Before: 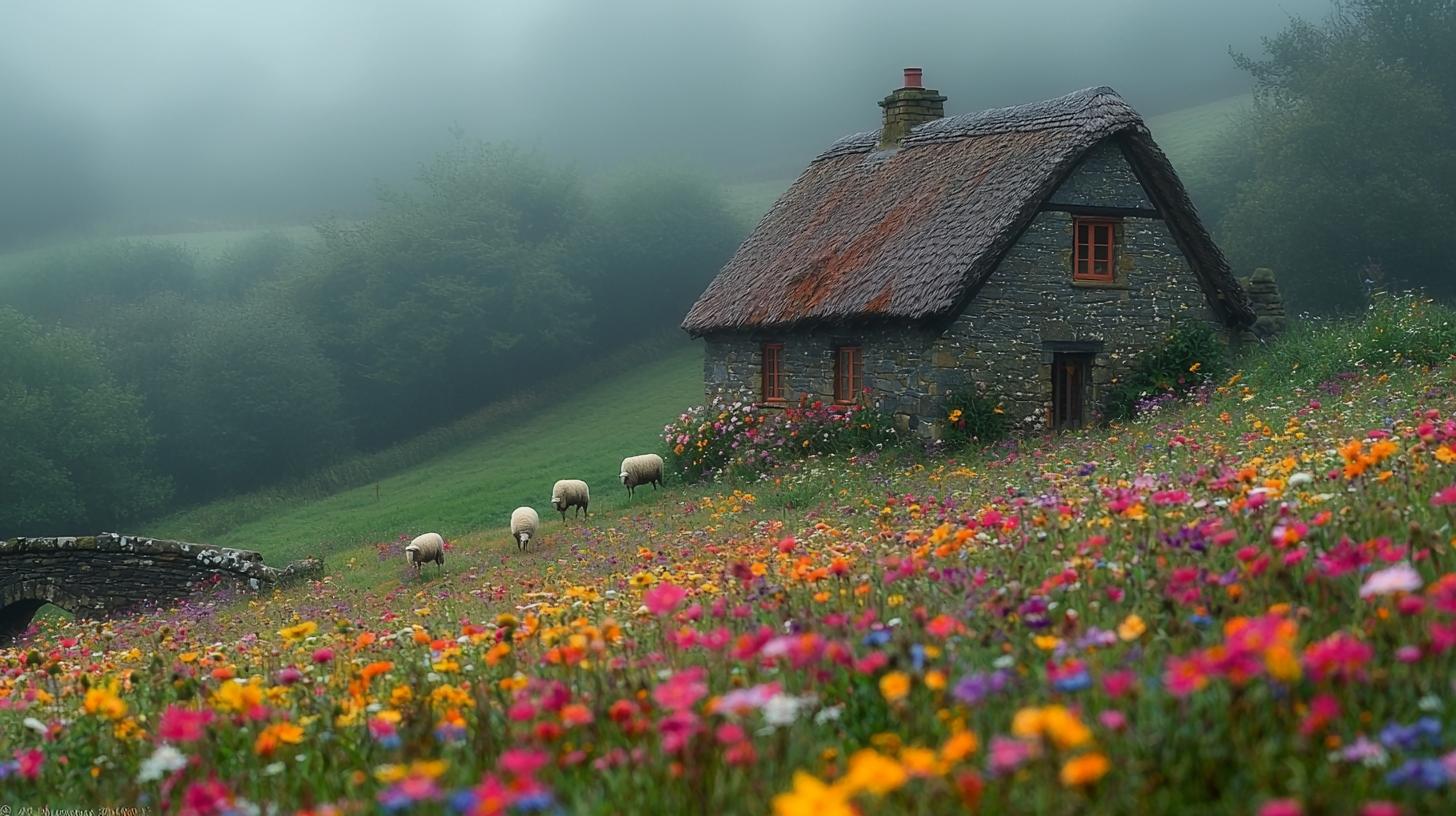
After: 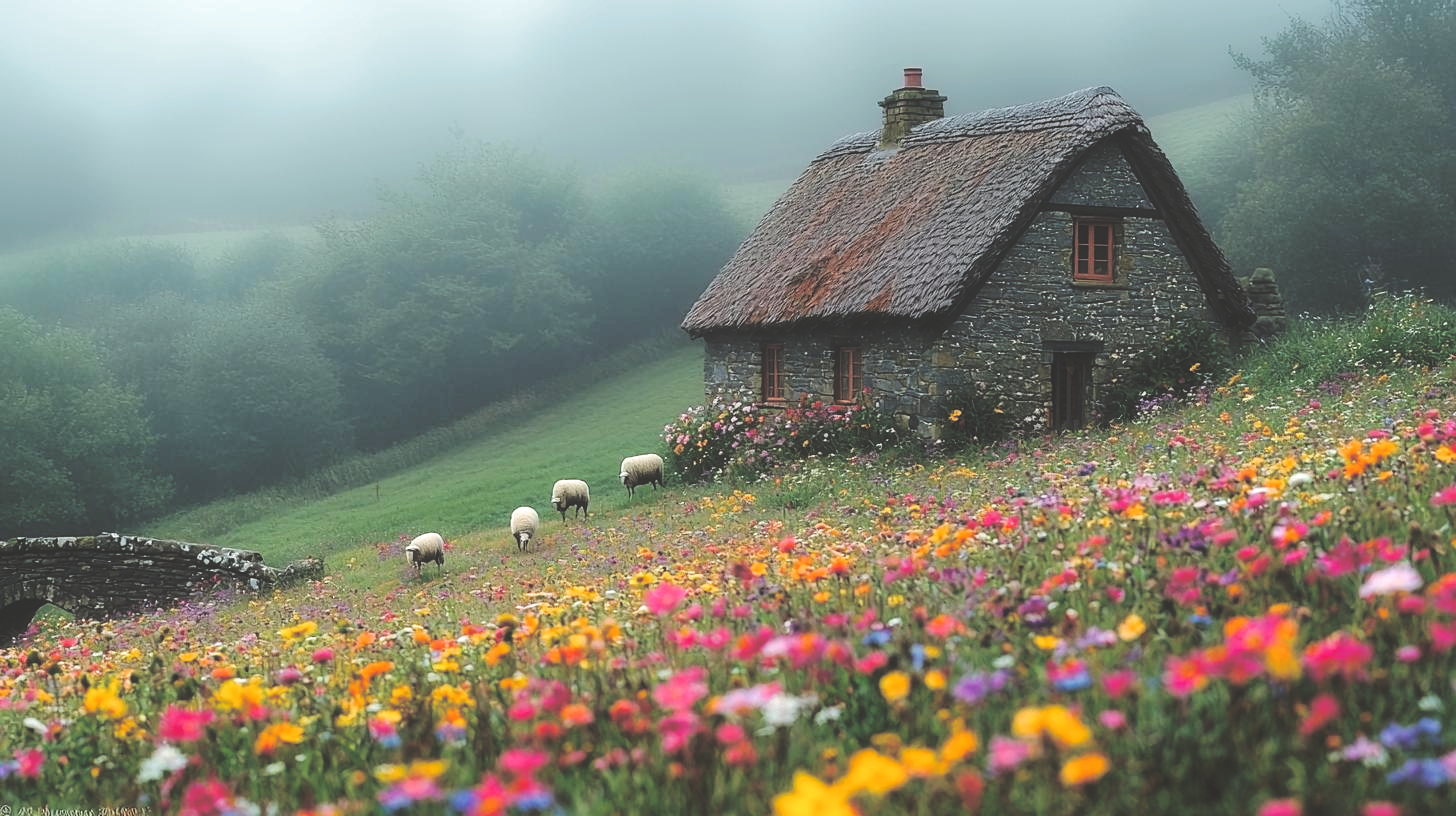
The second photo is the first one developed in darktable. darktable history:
base curve: curves: ch0 [(0, 0.024) (0.055, 0.065) (0.121, 0.166) (0.236, 0.319) (0.693, 0.726) (1, 1)], preserve colors none
levels: levels [0.016, 0.5, 0.996]
split-toning: shadows › hue 36°, shadows › saturation 0.05, highlights › hue 10.8°, highlights › saturation 0.15, compress 40%
exposure: black level correction 0, exposure 0.5 EV, compensate highlight preservation false
